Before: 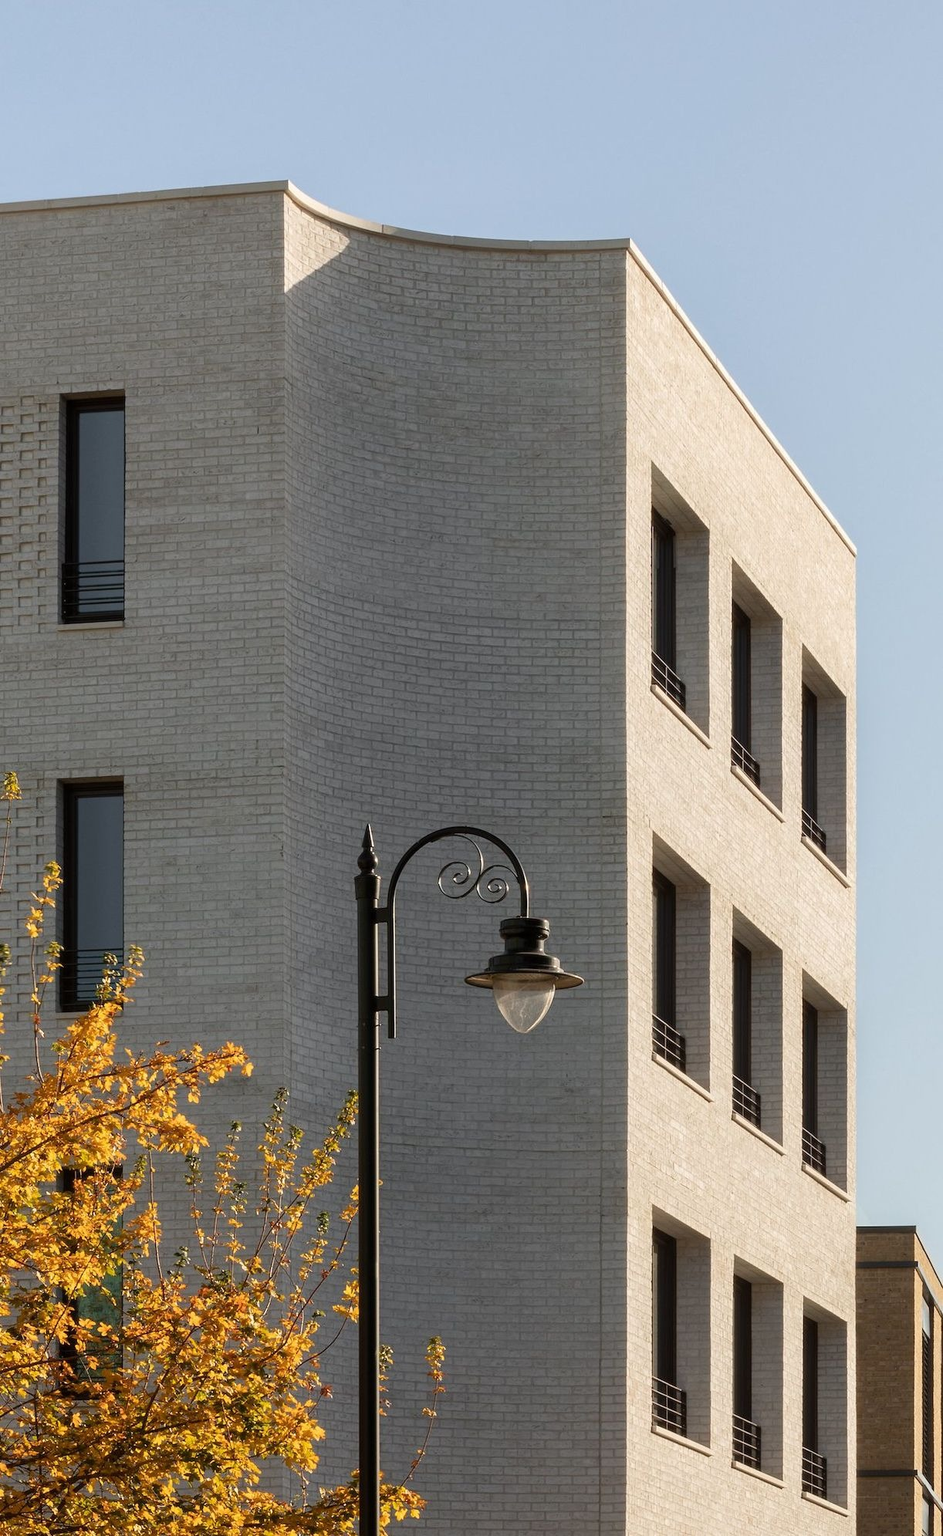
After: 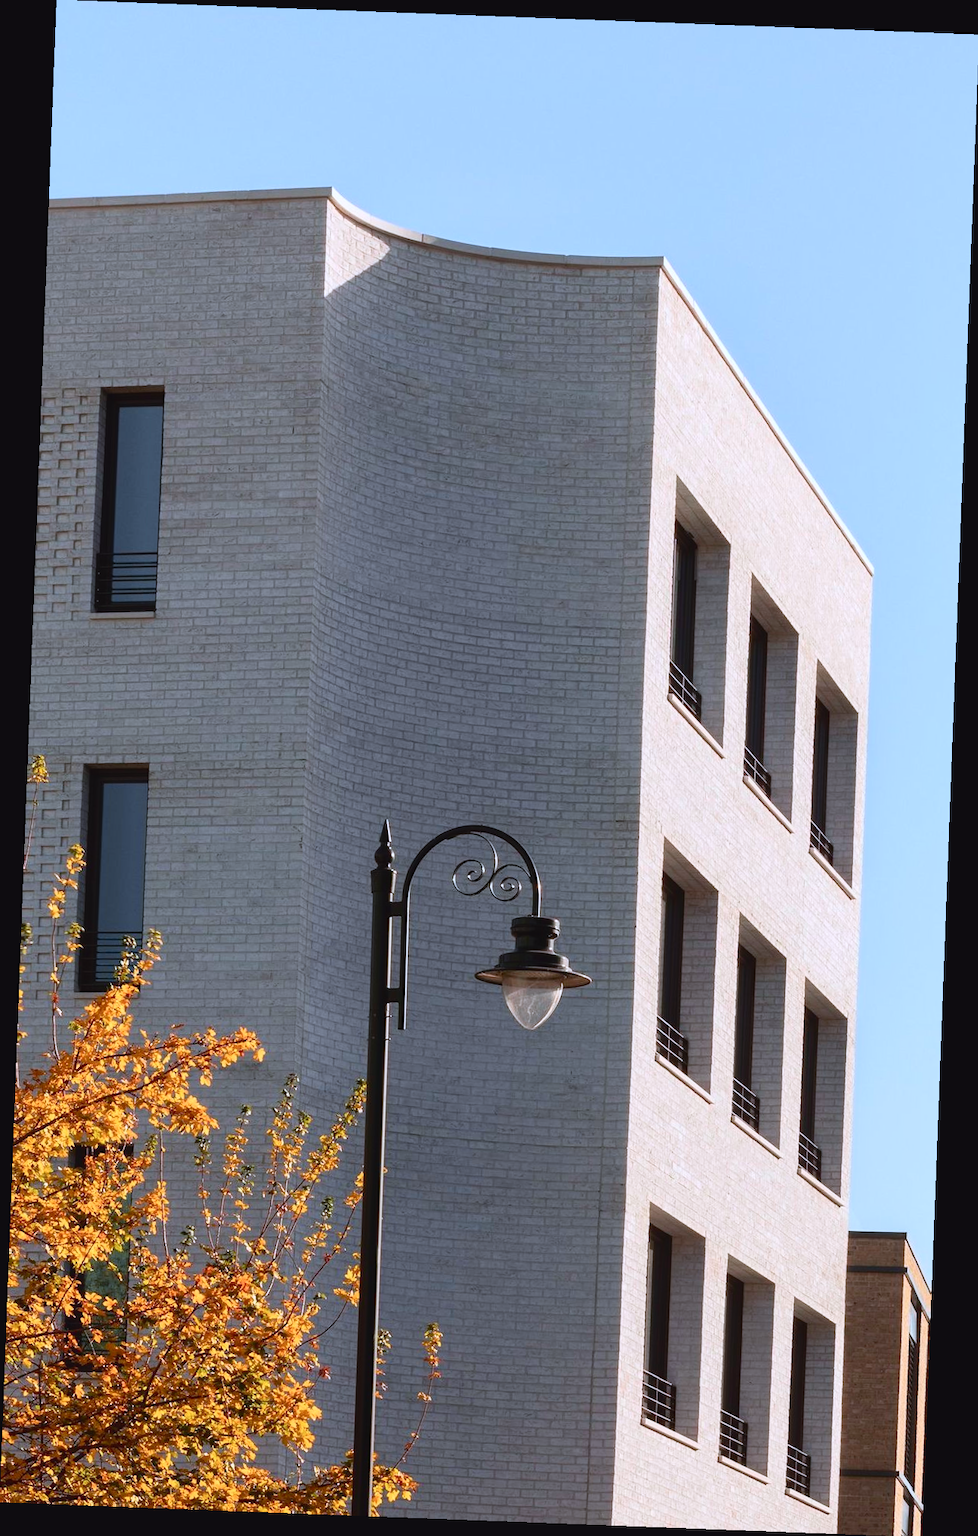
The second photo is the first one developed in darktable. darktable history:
color correction: highlights a* -2.24, highlights b* -18.1
levels: levels [0, 0.498, 0.996]
rotate and perspective: rotation 2.17°, automatic cropping off
tone curve: curves: ch0 [(0, 0.036) (0.119, 0.115) (0.461, 0.479) (0.715, 0.767) (0.817, 0.865) (1, 0.998)]; ch1 [(0, 0) (0.377, 0.416) (0.44, 0.461) (0.487, 0.49) (0.514, 0.525) (0.538, 0.561) (0.67, 0.713) (1, 1)]; ch2 [(0, 0) (0.38, 0.405) (0.463, 0.445) (0.492, 0.486) (0.529, 0.533) (0.578, 0.59) (0.653, 0.698) (1, 1)], color space Lab, independent channels, preserve colors none
tone equalizer: on, module defaults
